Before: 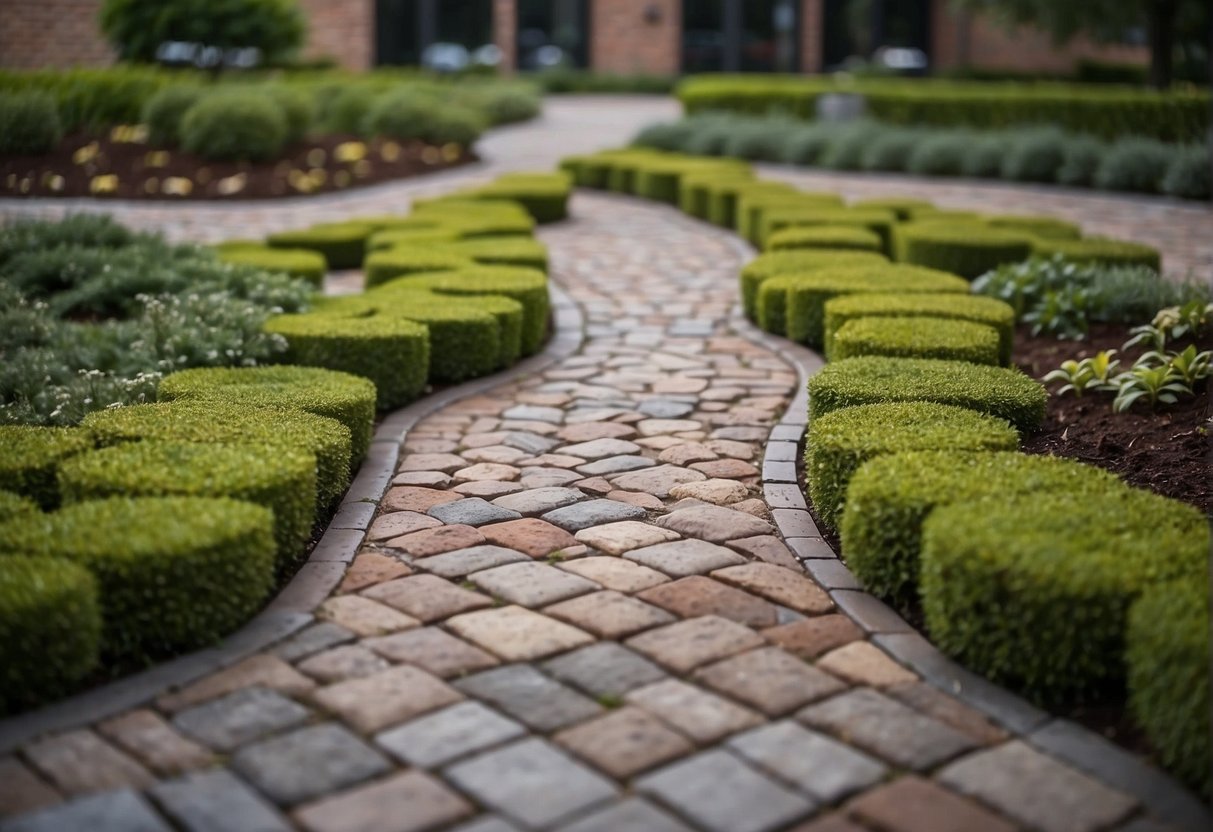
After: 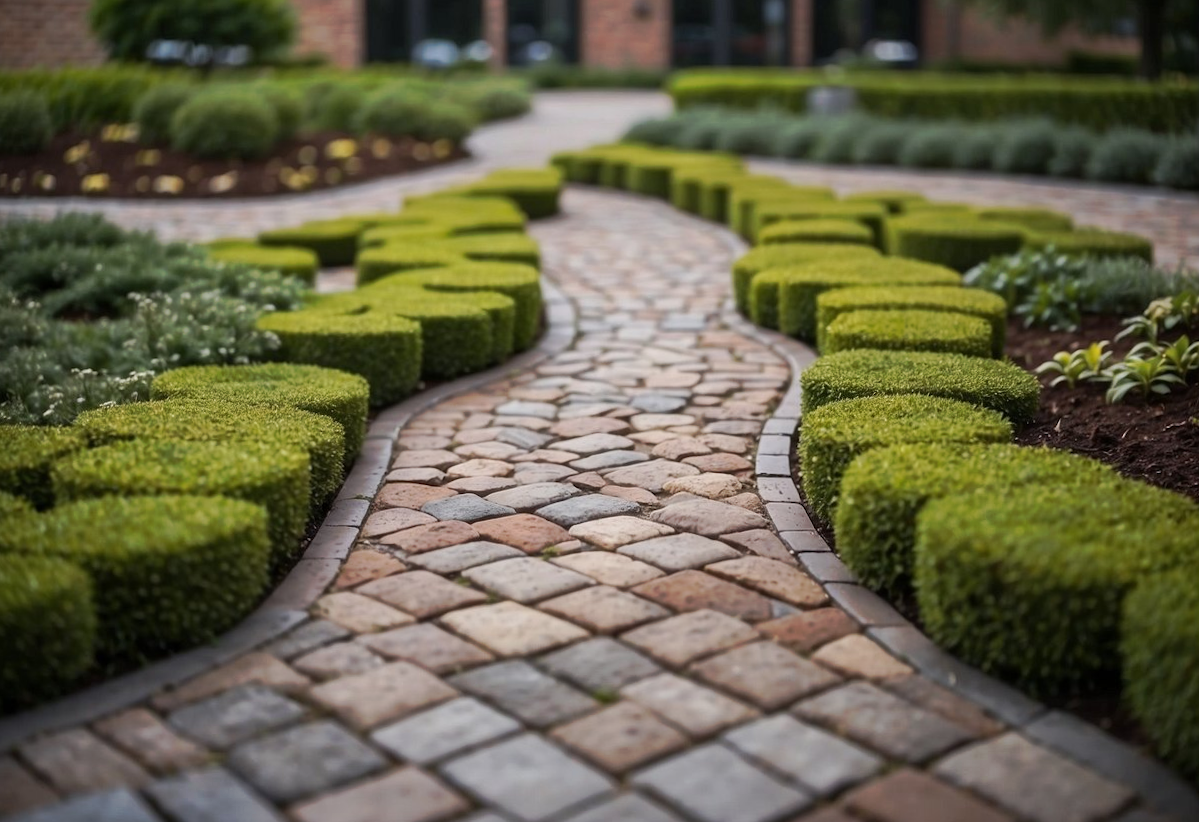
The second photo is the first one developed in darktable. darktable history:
tone curve: curves: ch0 [(0, 0) (0.003, 0.003) (0.011, 0.011) (0.025, 0.025) (0.044, 0.044) (0.069, 0.069) (0.1, 0.099) (0.136, 0.135) (0.177, 0.177) (0.224, 0.224) (0.277, 0.276) (0.335, 0.334) (0.399, 0.398) (0.468, 0.467) (0.543, 0.565) (0.623, 0.641) (0.709, 0.723) (0.801, 0.81) (0.898, 0.902) (1, 1)], preserve colors none
bloom: size 5%, threshold 95%, strength 15%
rotate and perspective: rotation -0.45°, automatic cropping original format, crop left 0.008, crop right 0.992, crop top 0.012, crop bottom 0.988
